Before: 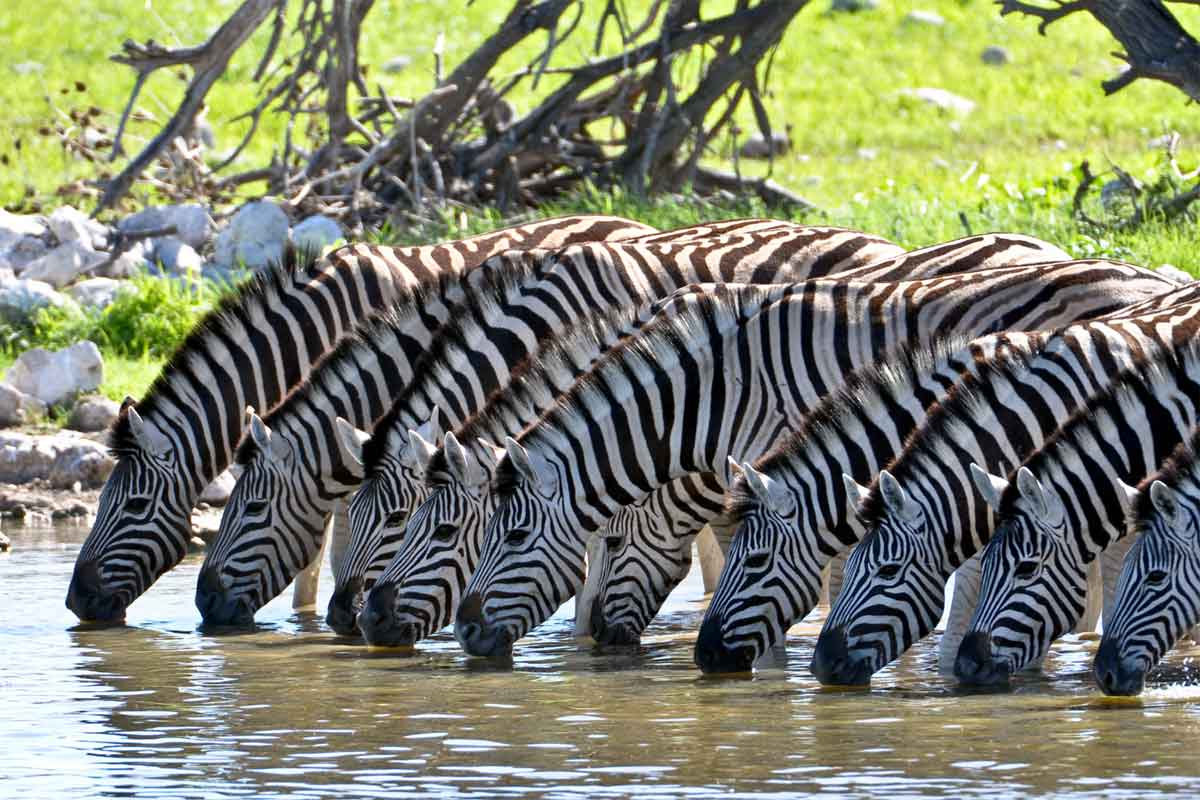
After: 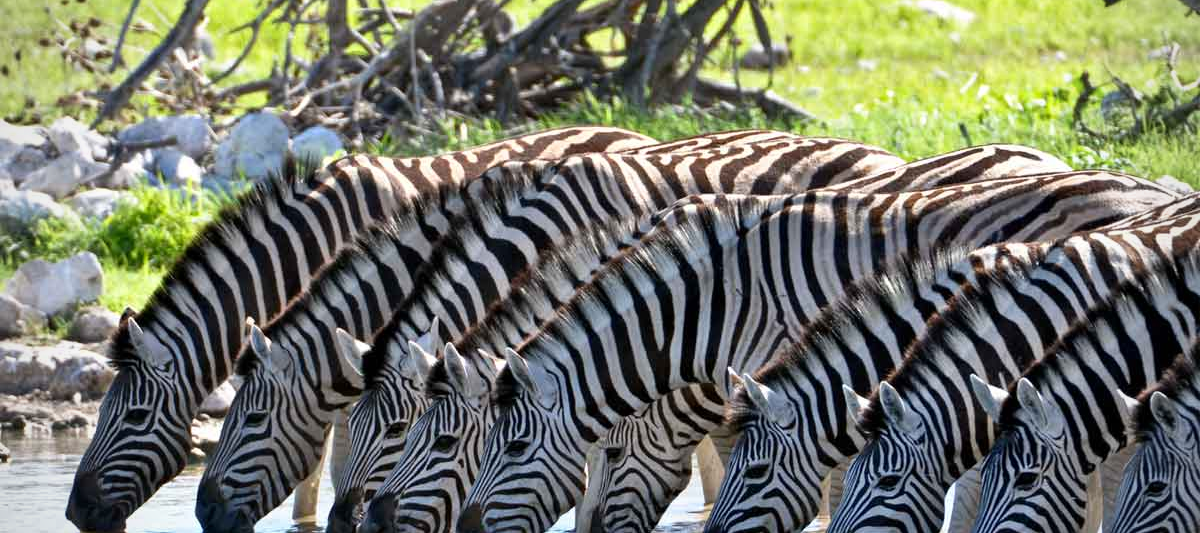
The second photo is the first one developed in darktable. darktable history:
crop: top 11.166%, bottom 22.168%
vignetting: on, module defaults
